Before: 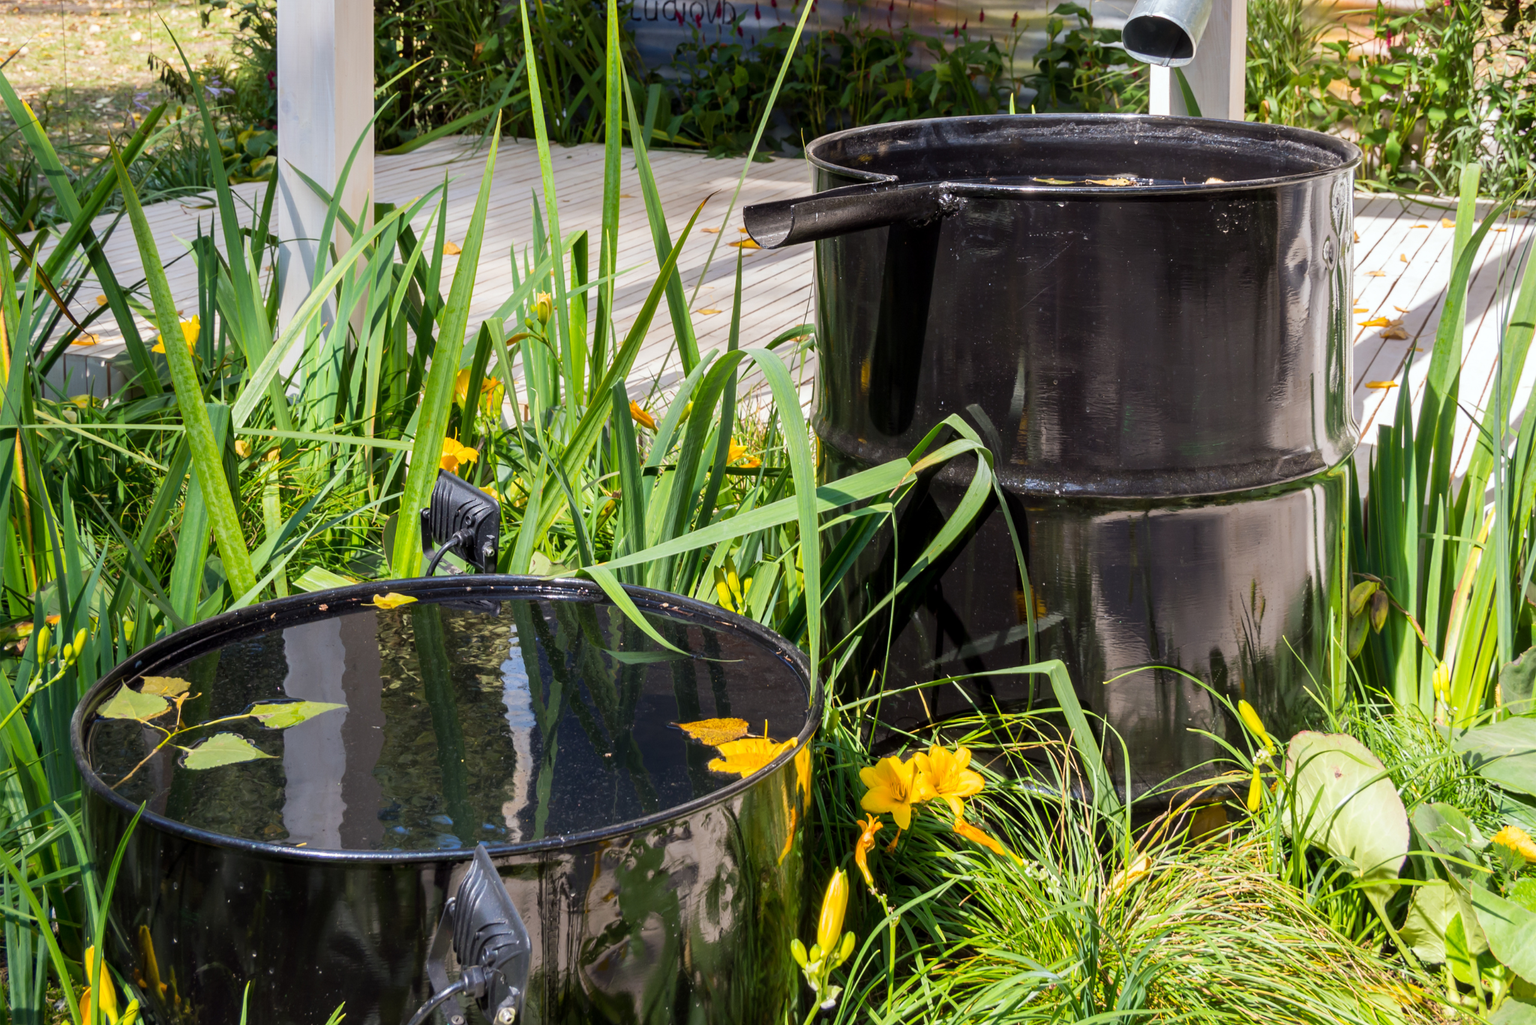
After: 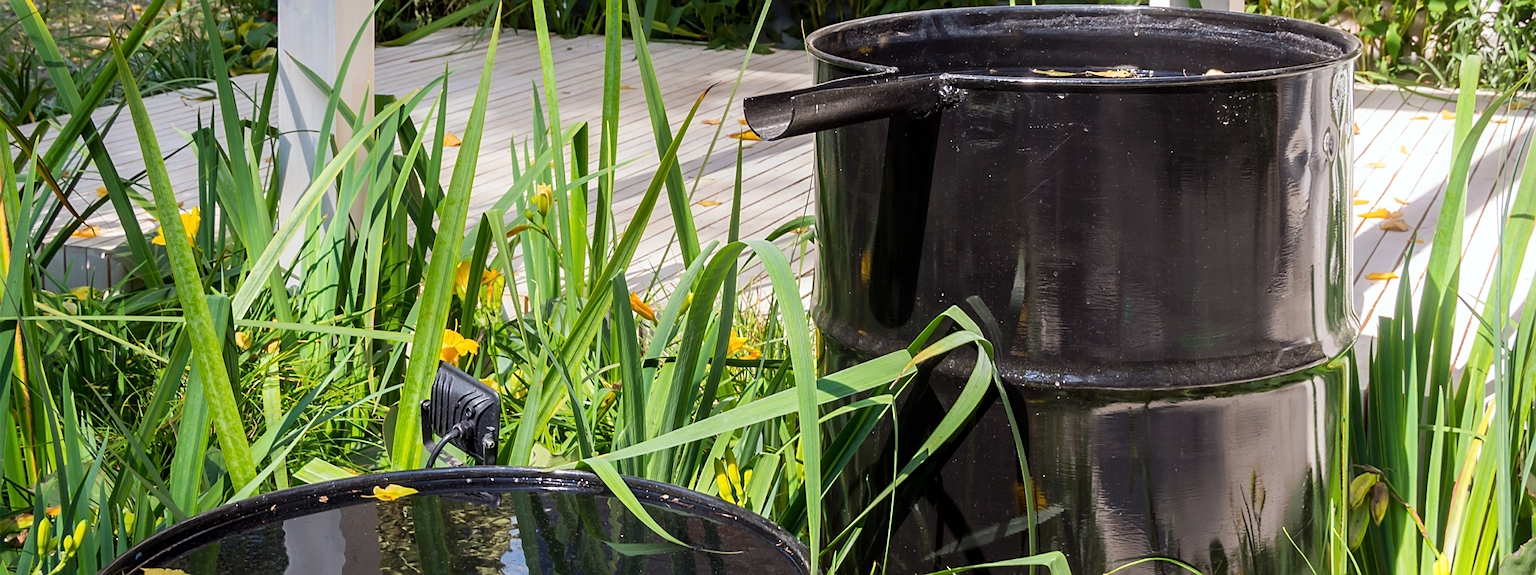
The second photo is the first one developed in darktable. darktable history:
crop and rotate: top 10.605%, bottom 33.274%
sharpen: on, module defaults
bloom: size 9%, threshold 100%, strength 7%
